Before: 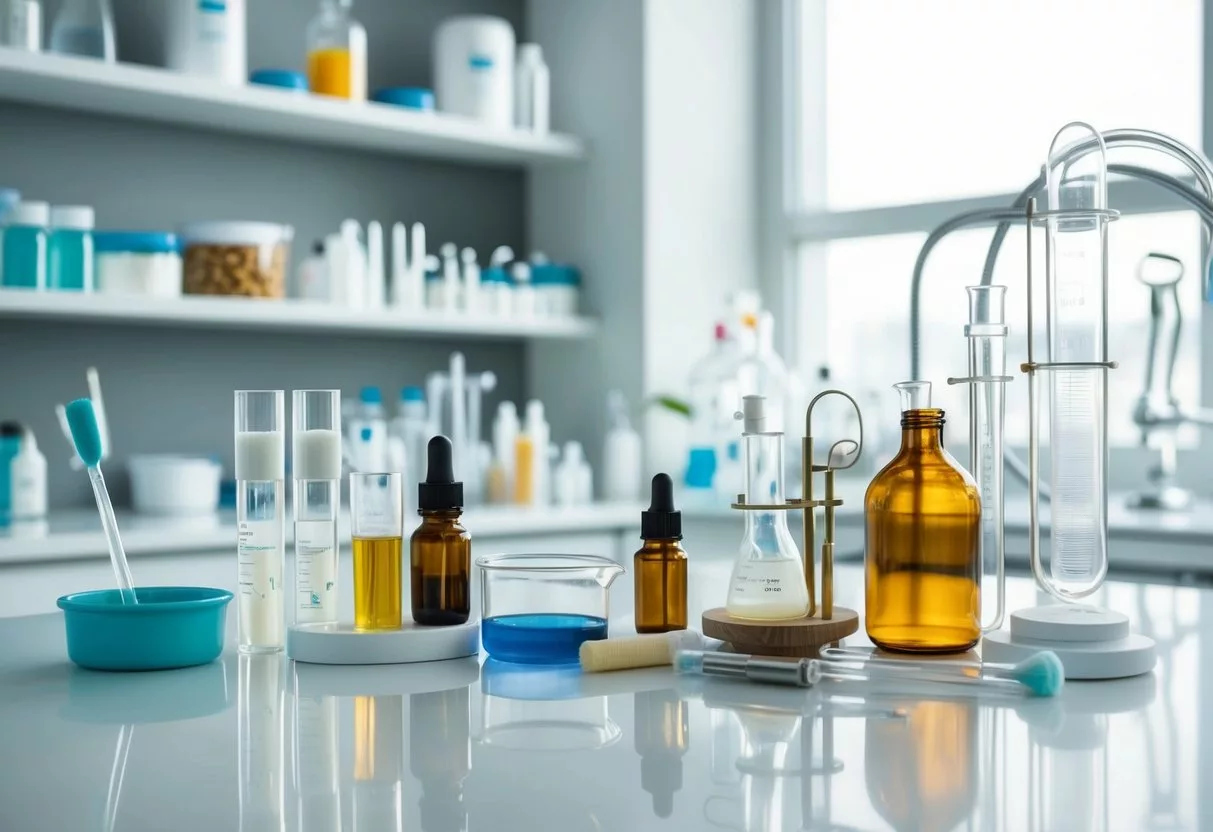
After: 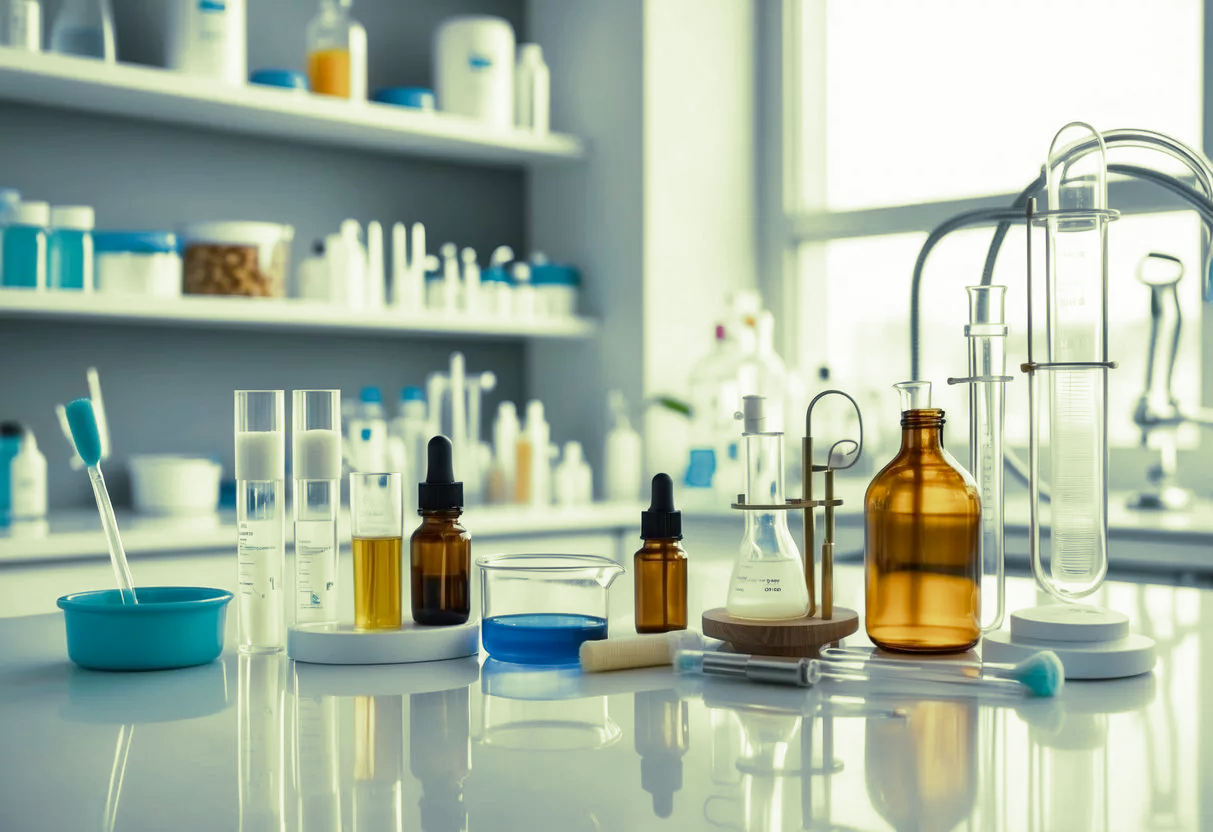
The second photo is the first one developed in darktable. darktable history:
split-toning: shadows › hue 290.82°, shadows › saturation 0.34, highlights › saturation 0.38, balance 0, compress 50%
shadows and highlights: radius 125.46, shadows 30.51, highlights -30.51, low approximation 0.01, soften with gaussian
